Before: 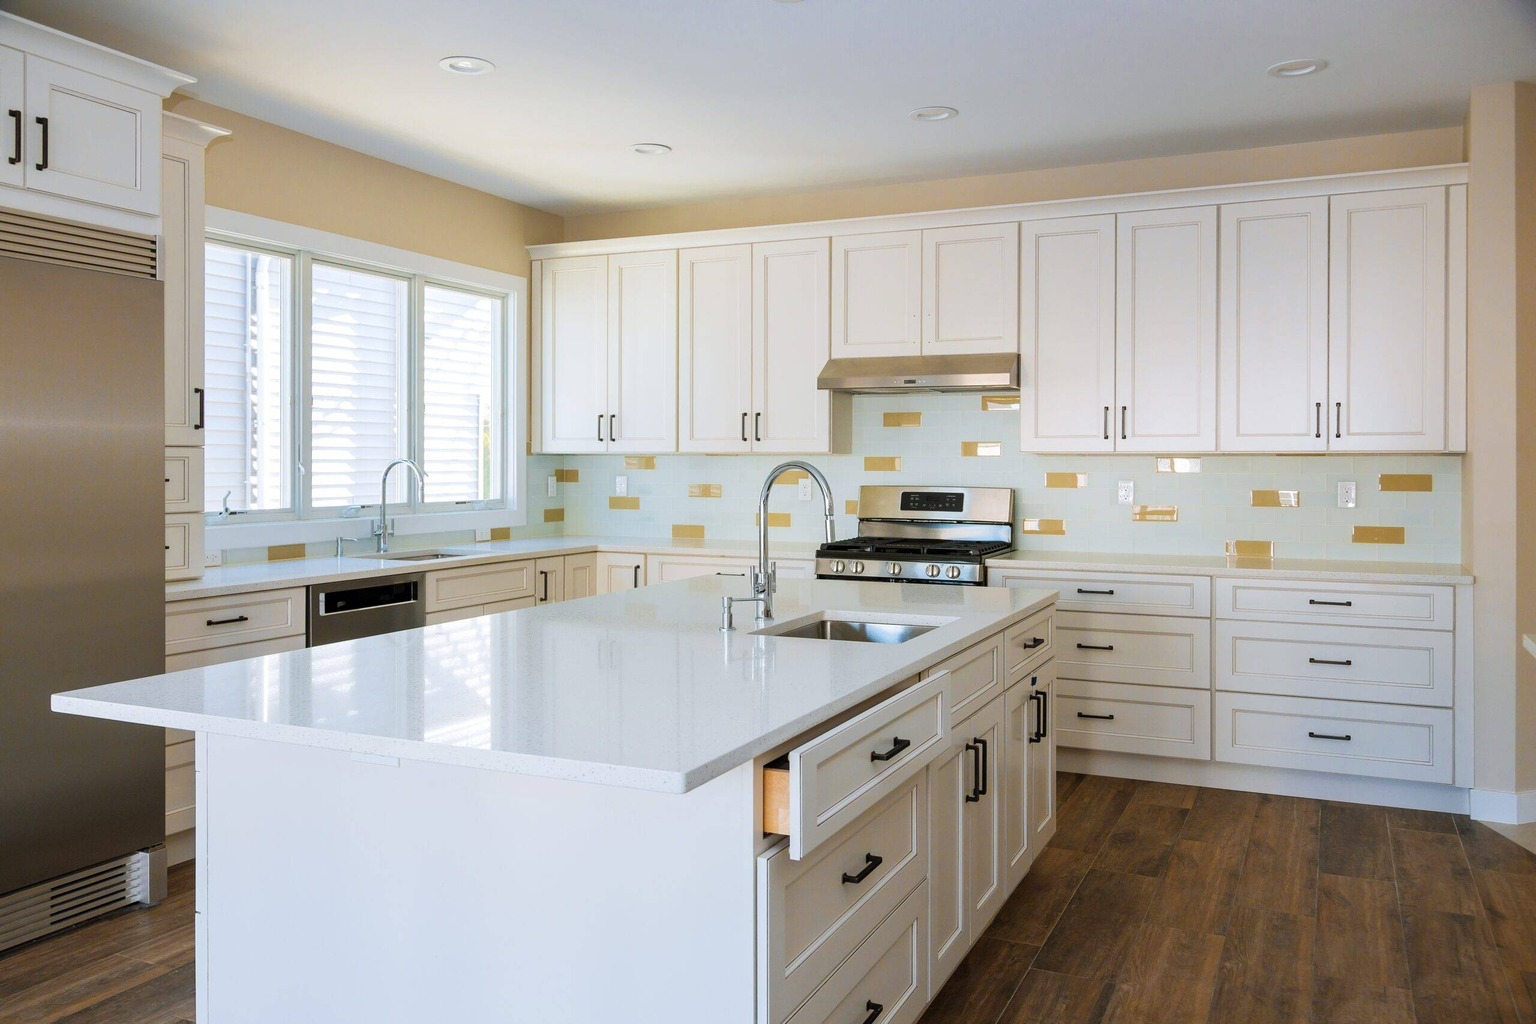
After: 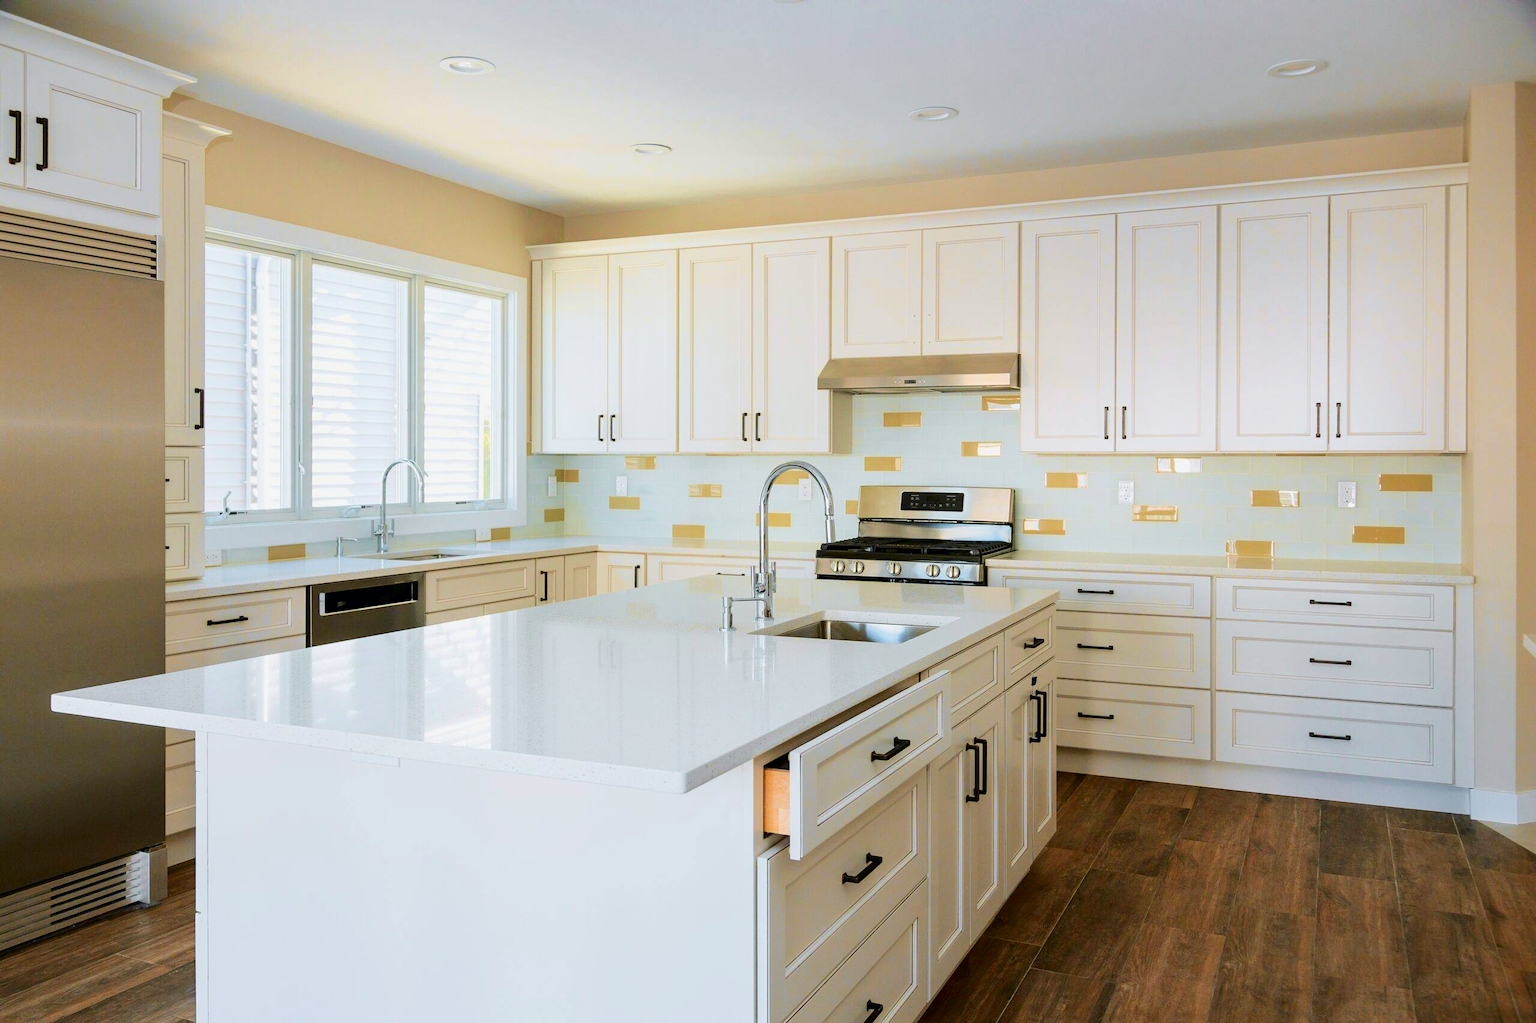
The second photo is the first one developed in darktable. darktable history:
tone curve: curves: ch0 [(0, 0) (0.058, 0.027) (0.214, 0.183) (0.295, 0.288) (0.48, 0.541) (0.658, 0.703) (0.741, 0.775) (0.844, 0.866) (0.986, 0.957)]; ch1 [(0, 0) (0.172, 0.123) (0.312, 0.296) (0.437, 0.429) (0.471, 0.469) (0.502, 0.5) (0.513, 0.515) (0.572, 0.603) (0.617, 0.653) (0.68, 0.724) (0.889, 0.924) (1, 1)]; ch2 [(0, 0) (0.411, 0.424) (0.489, 0.49) (0.502, 0.5) (0.512, 0.524) (0.549, 0.578) (0.604, 0.628) (0.709, 0.748) (1, 1)], color space Lab, independent channels, preserve colors none
